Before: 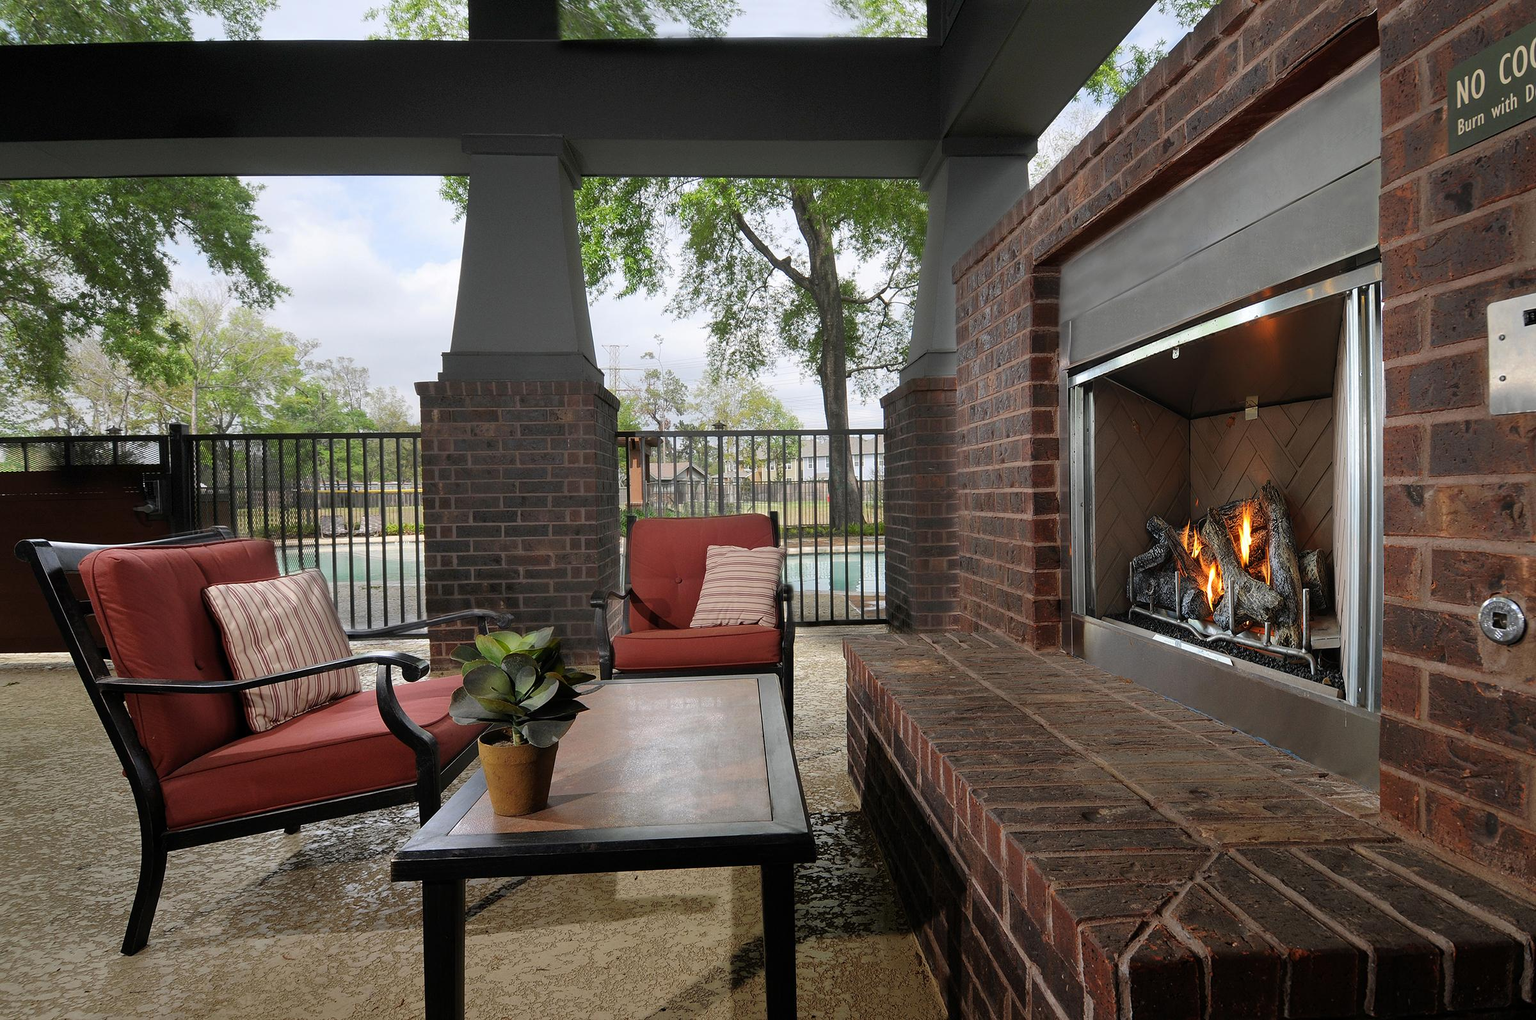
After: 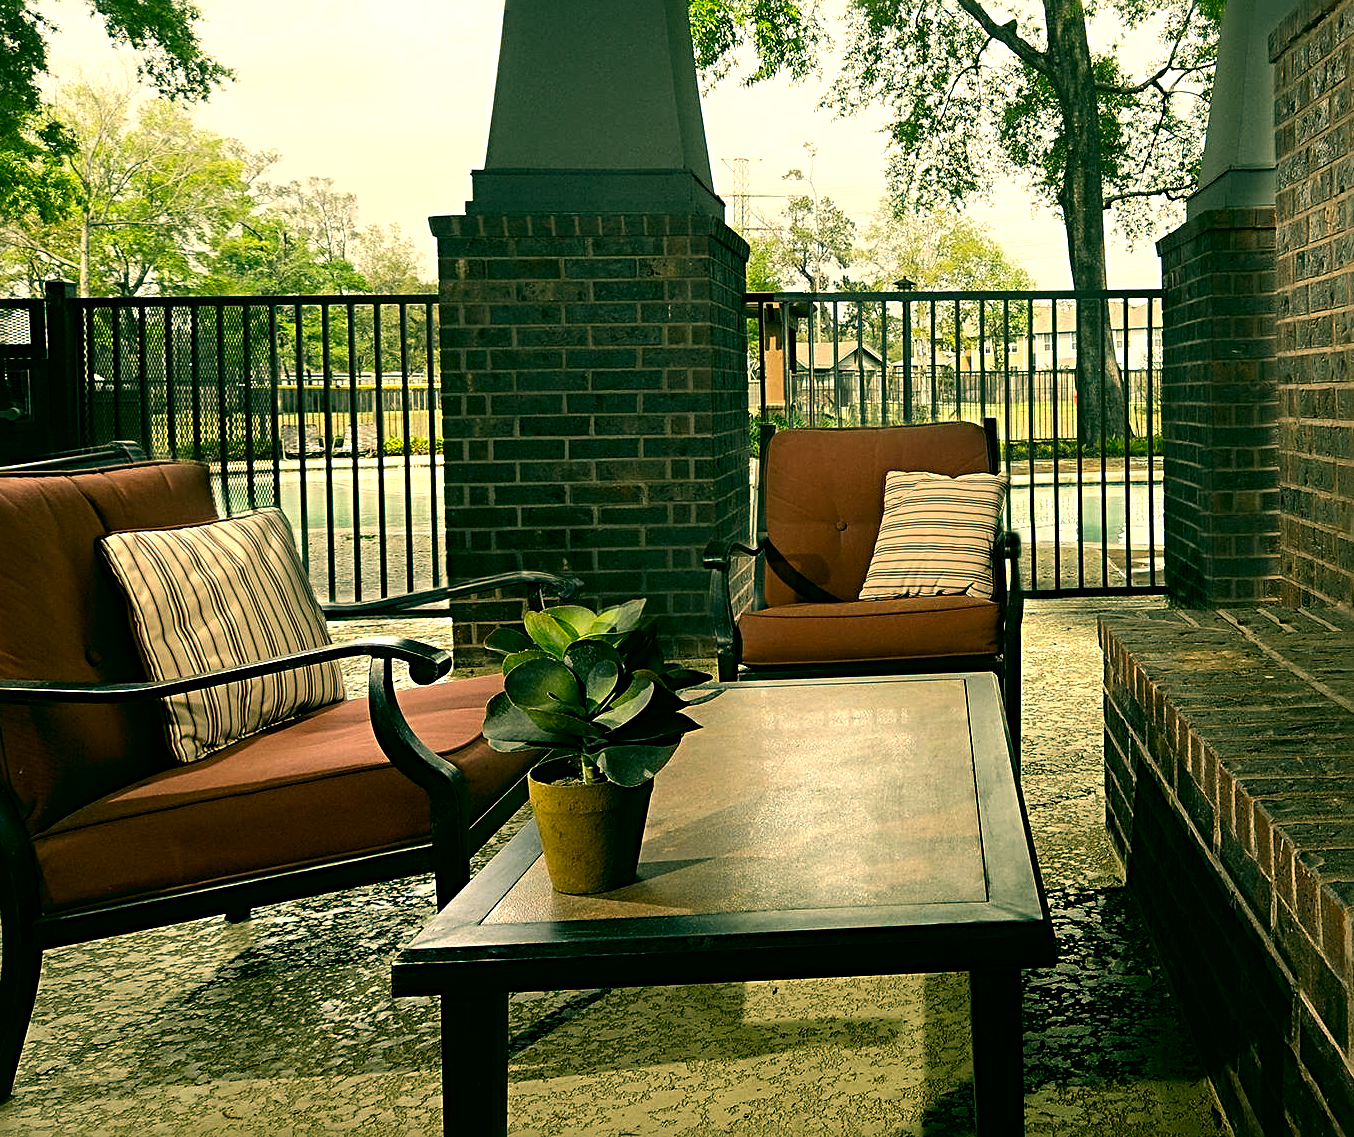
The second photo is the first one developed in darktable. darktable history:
crop: left 9.155%, top 23.956%, right 34.395%, bottom 4.656%
tone equalizer: -8 EV -0.788 EV, -7 EV -0.726 EV, -6 EV -0.594 EV, -5 EV -0.385 EV, -3 EV 0.379 EV, -2 EV 0.6 EV, -1 EV 0.688 EV, +0 EV 0.766 EV, edges refinement/feathering 500, mask exposure compensation -1.57 EV, preserve details no
exposure: black level correction 0.009, compensate highlight preservation false
color correction: highlights a* 5.68, highlights b* 33.13, shadows a* -25.19, shadows b* 3.95
sharpen: radius 3.953
